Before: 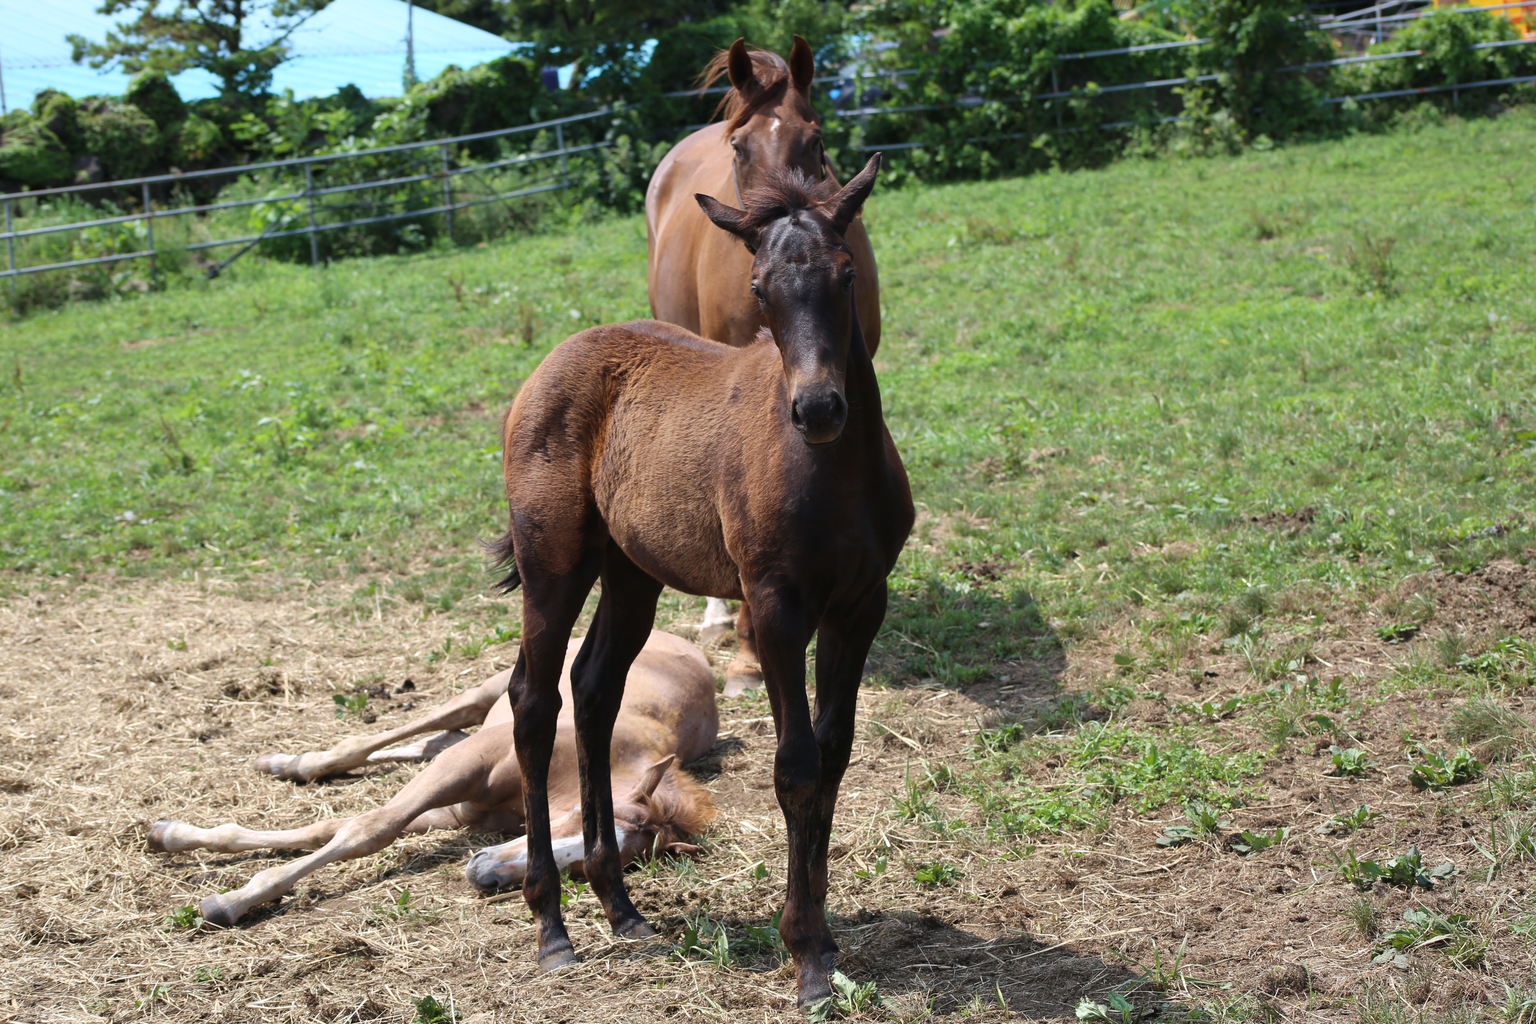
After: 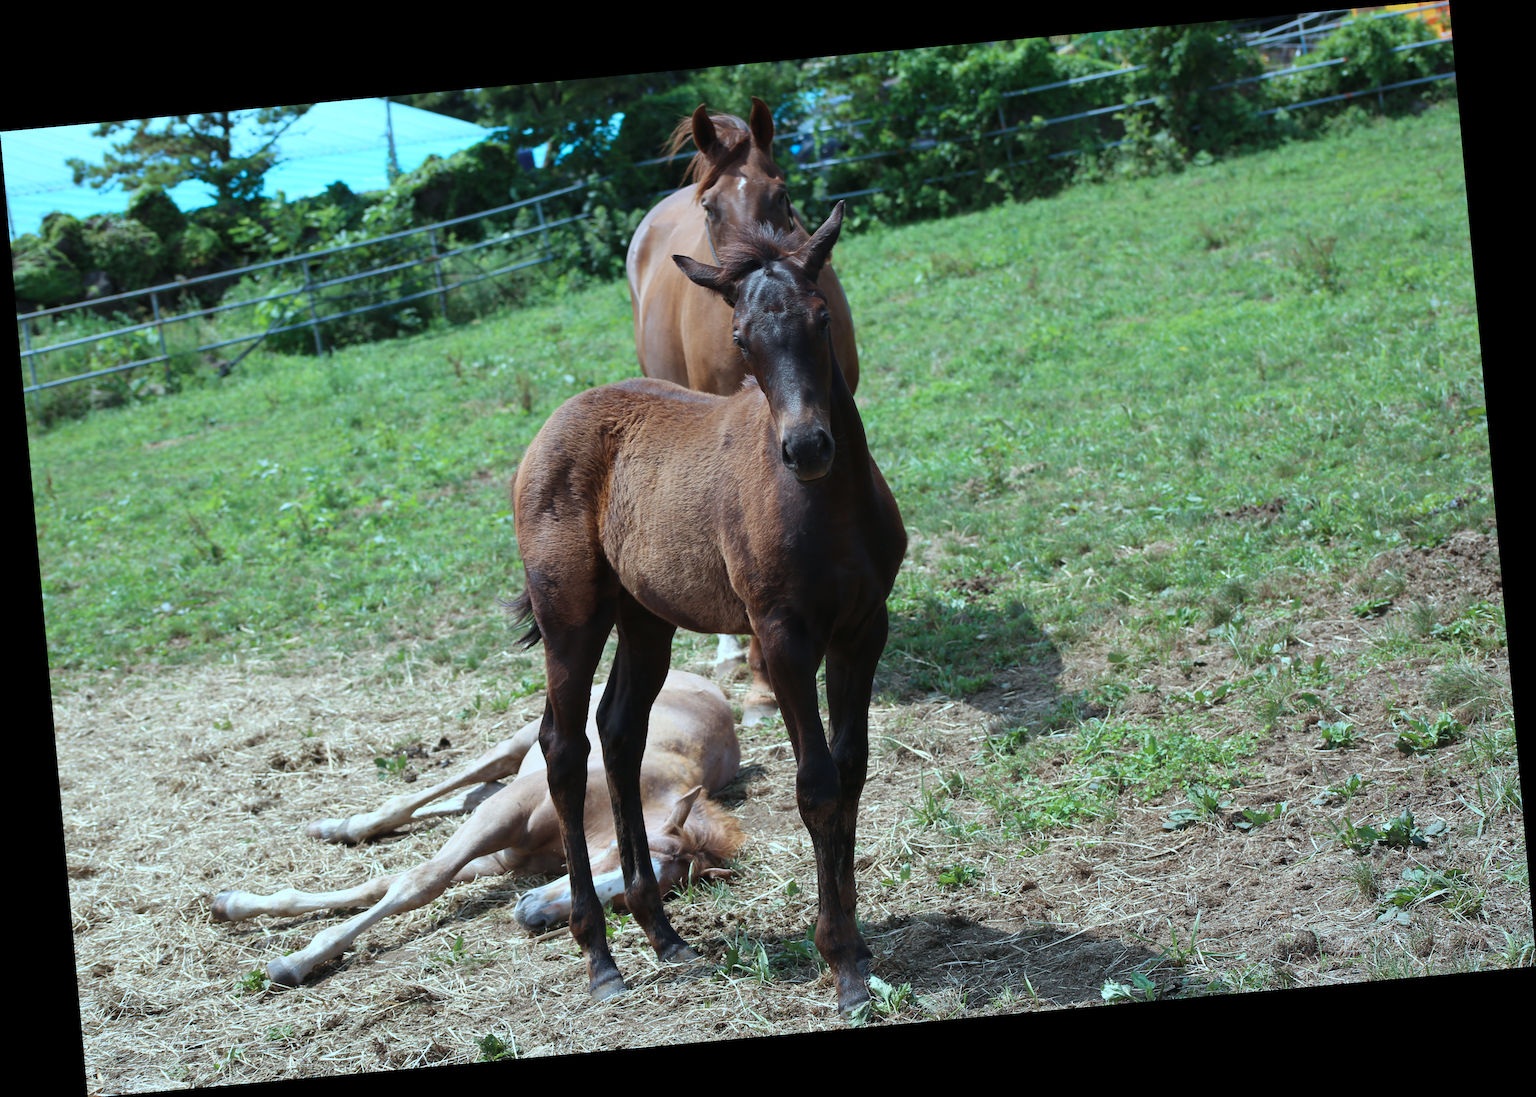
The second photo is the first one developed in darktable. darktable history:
color correction: highlights a* -11.71, highlights b* -15.58
rotate and perspective: rotation -5.2°, automatic cropping off
